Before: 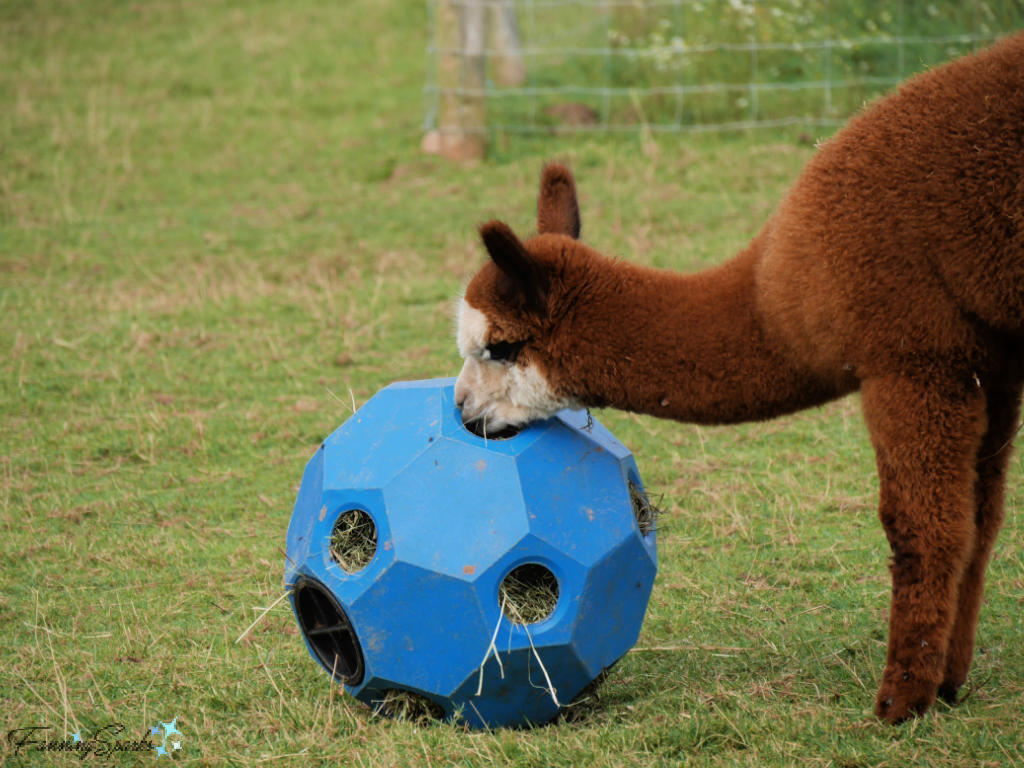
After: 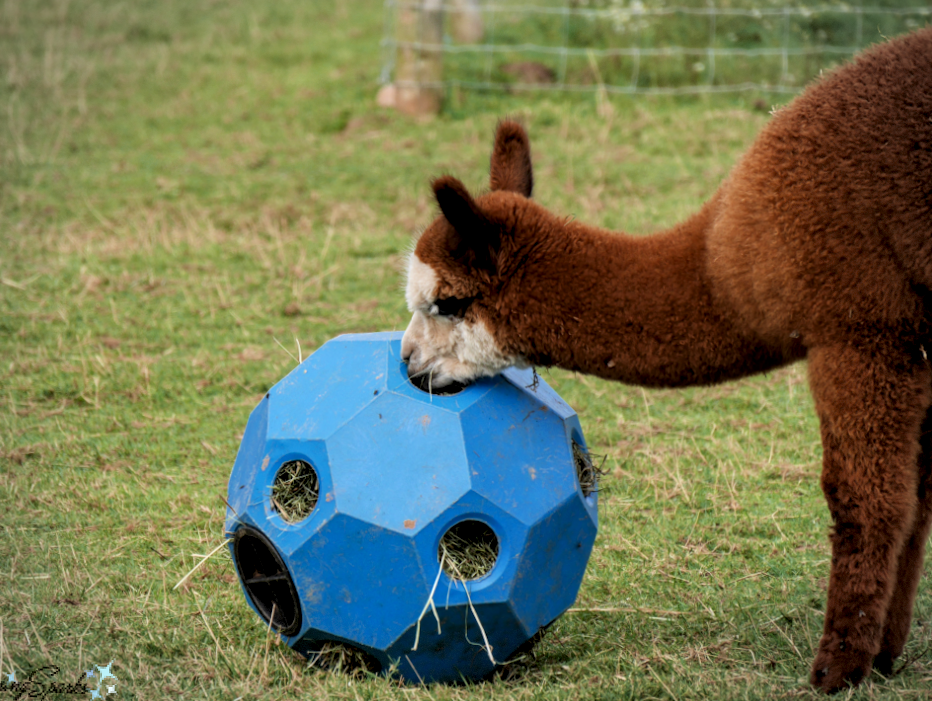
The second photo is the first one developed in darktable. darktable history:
vignetting: brightness -0.182, saturation -0.289, automatic ratio true, dithering 8-bit output
local contrast: detail 144%
crop and rotate: angle -2.02°, left 3.156%, top 3.738%, right 1.567%, bottom 0.704%
